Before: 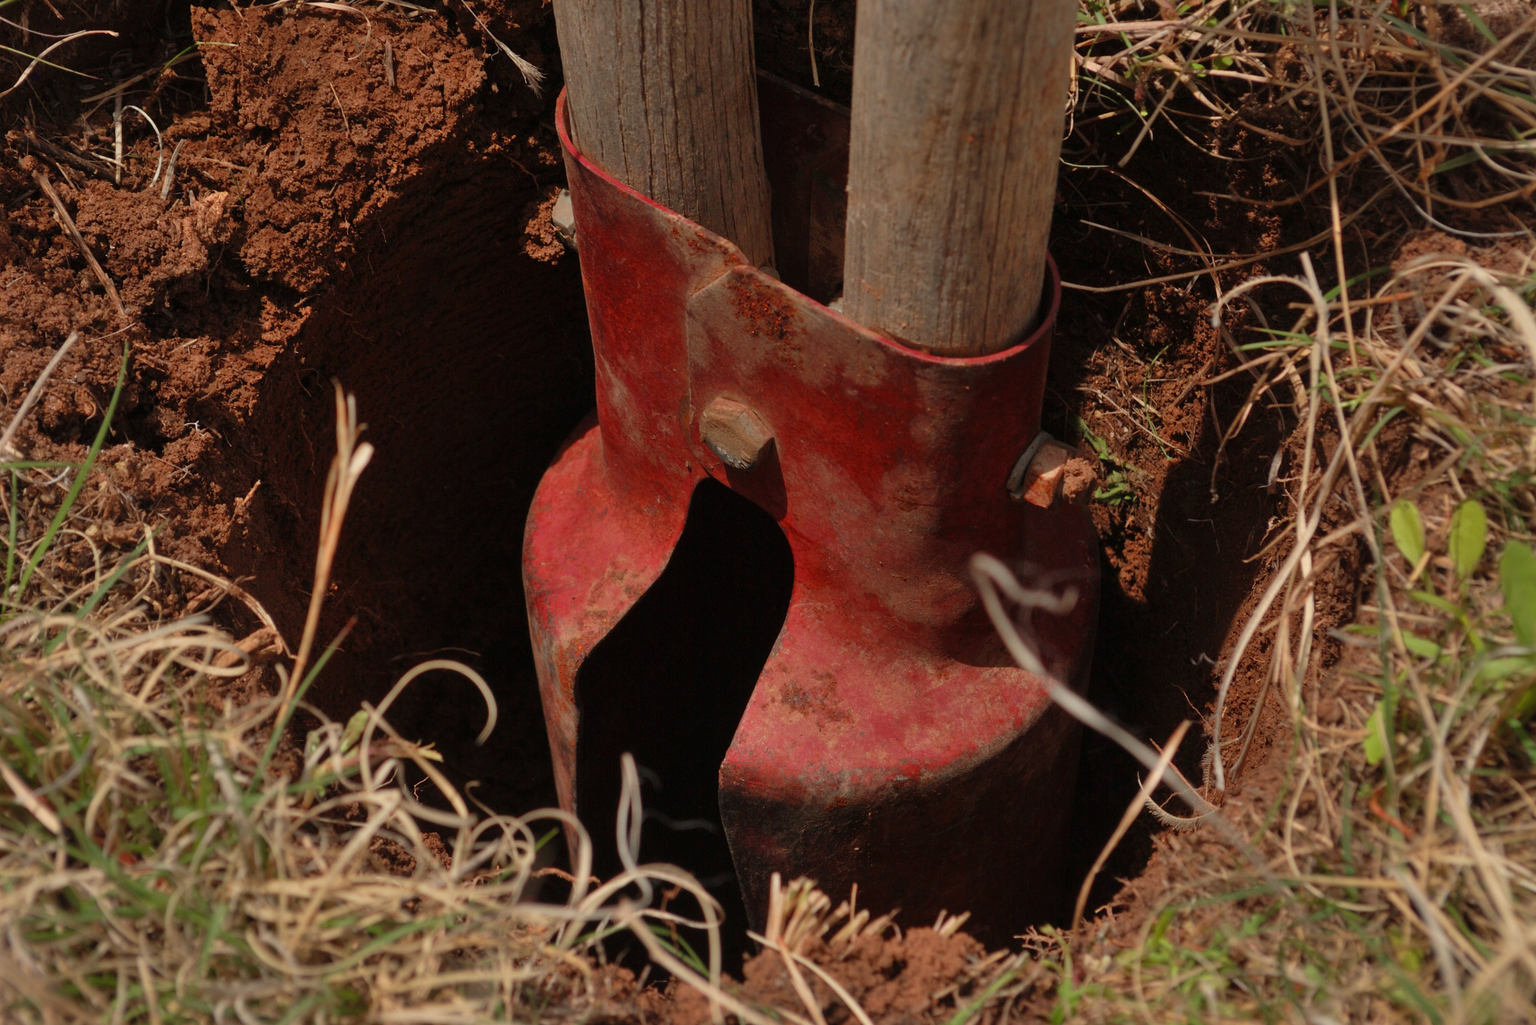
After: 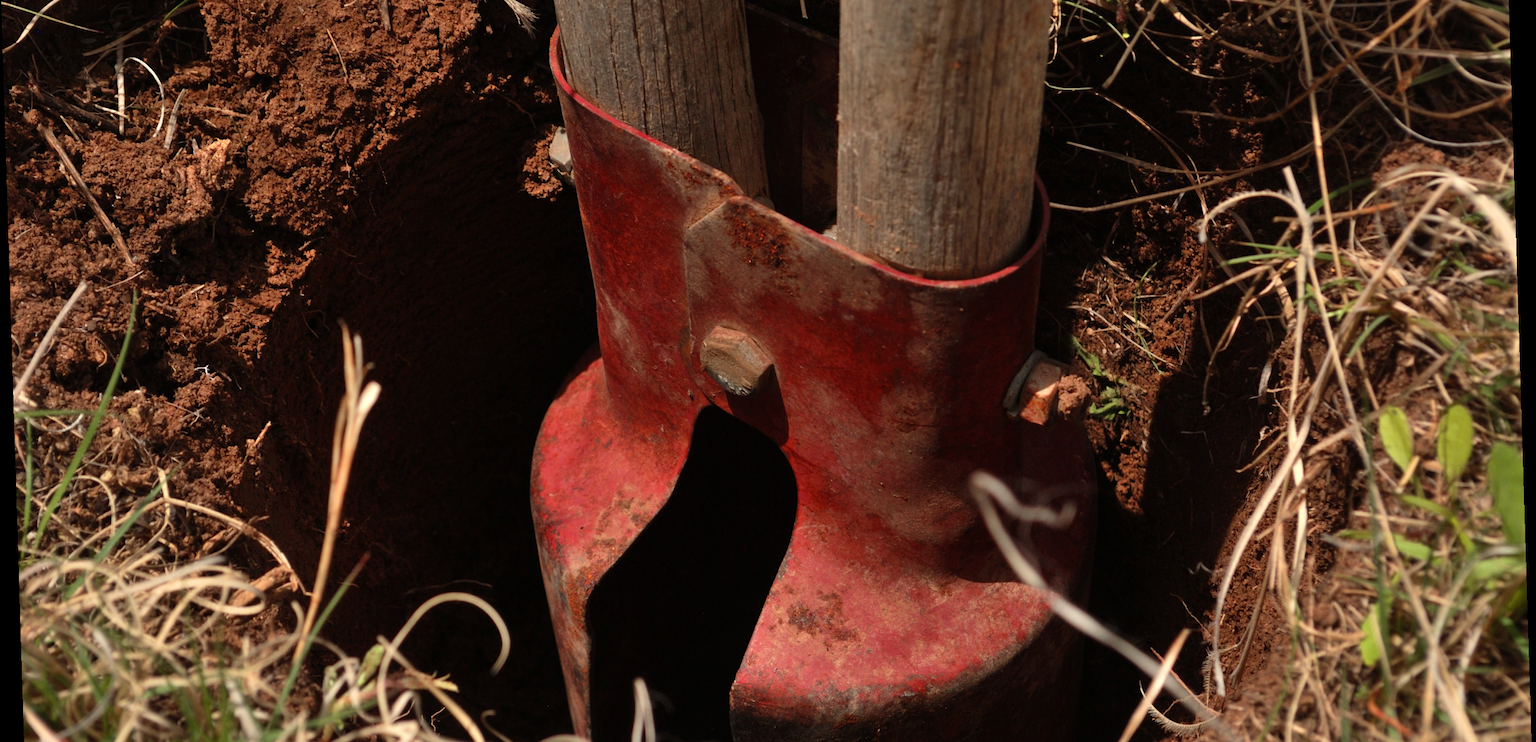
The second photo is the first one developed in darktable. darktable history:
crop and rotate: top 8.293%, bottom 20.996%
rotate and perspective: rotation -1.77°, lens shift (horizontal) 0.004, automatic cropping off
tone equalizer: -8 EV -0.75 EV, -7 EV -0.7 EV, -6 EV -0.6 EV, -5 EV -0.4 EV, -3 EV 0.4 EV, -2 EV 0.6 EV, -1 EV 0.7 EV, +0 EV 0.75 EV, edges refinement/feathering 500, mask exposure compensation -1.57 EV, preserve details no
